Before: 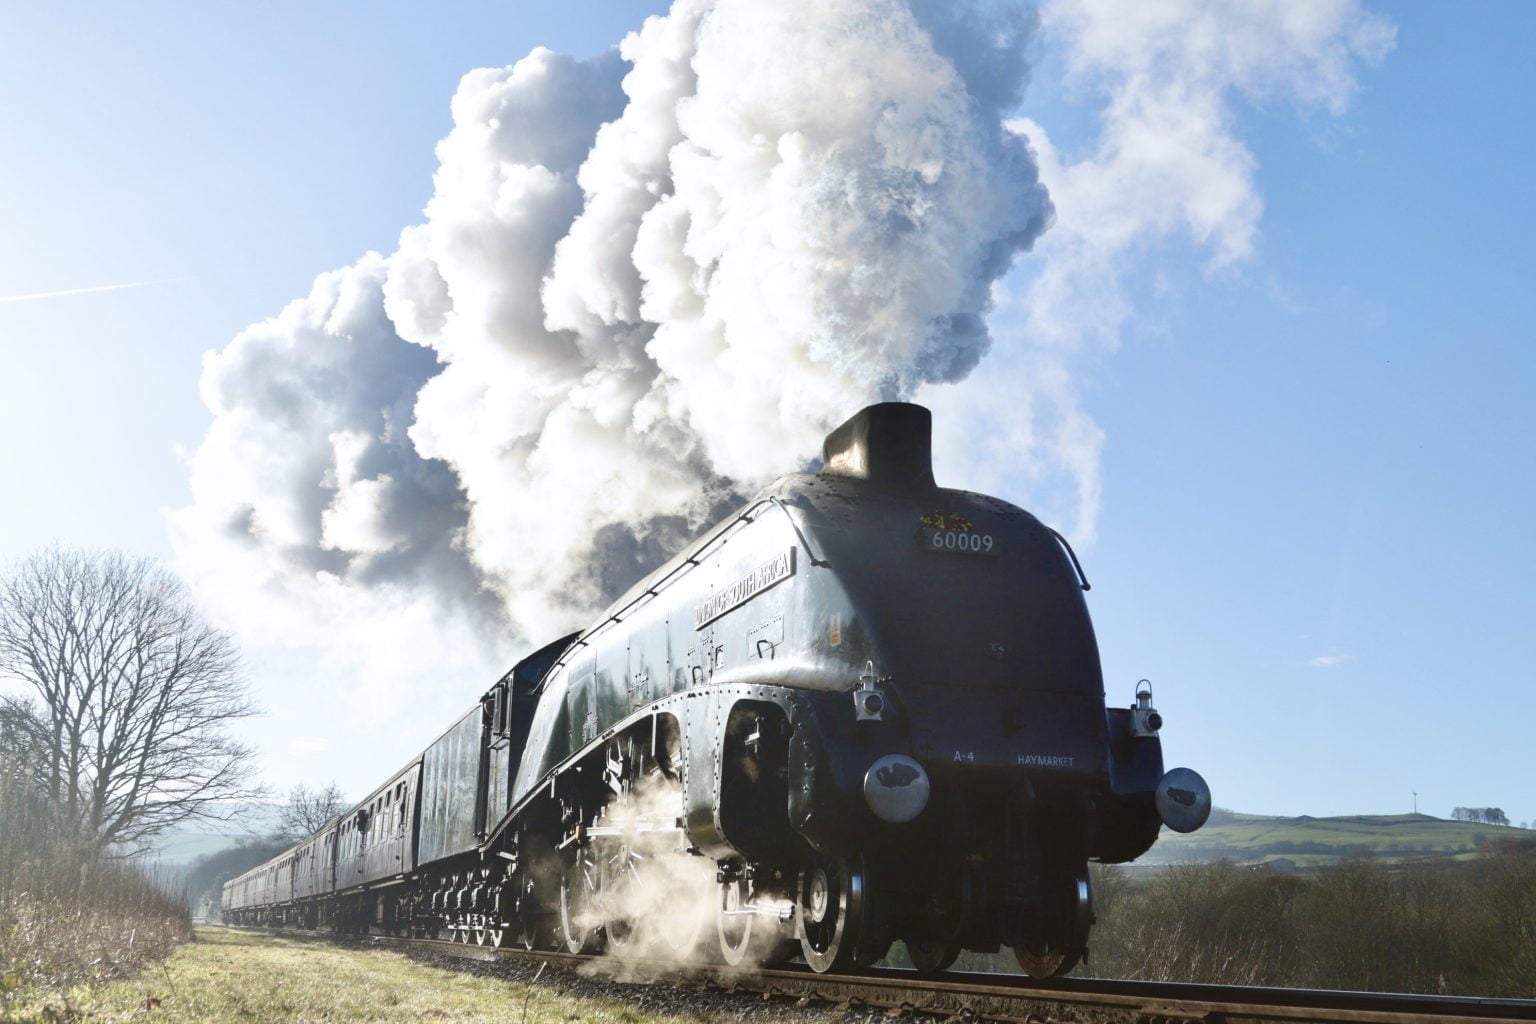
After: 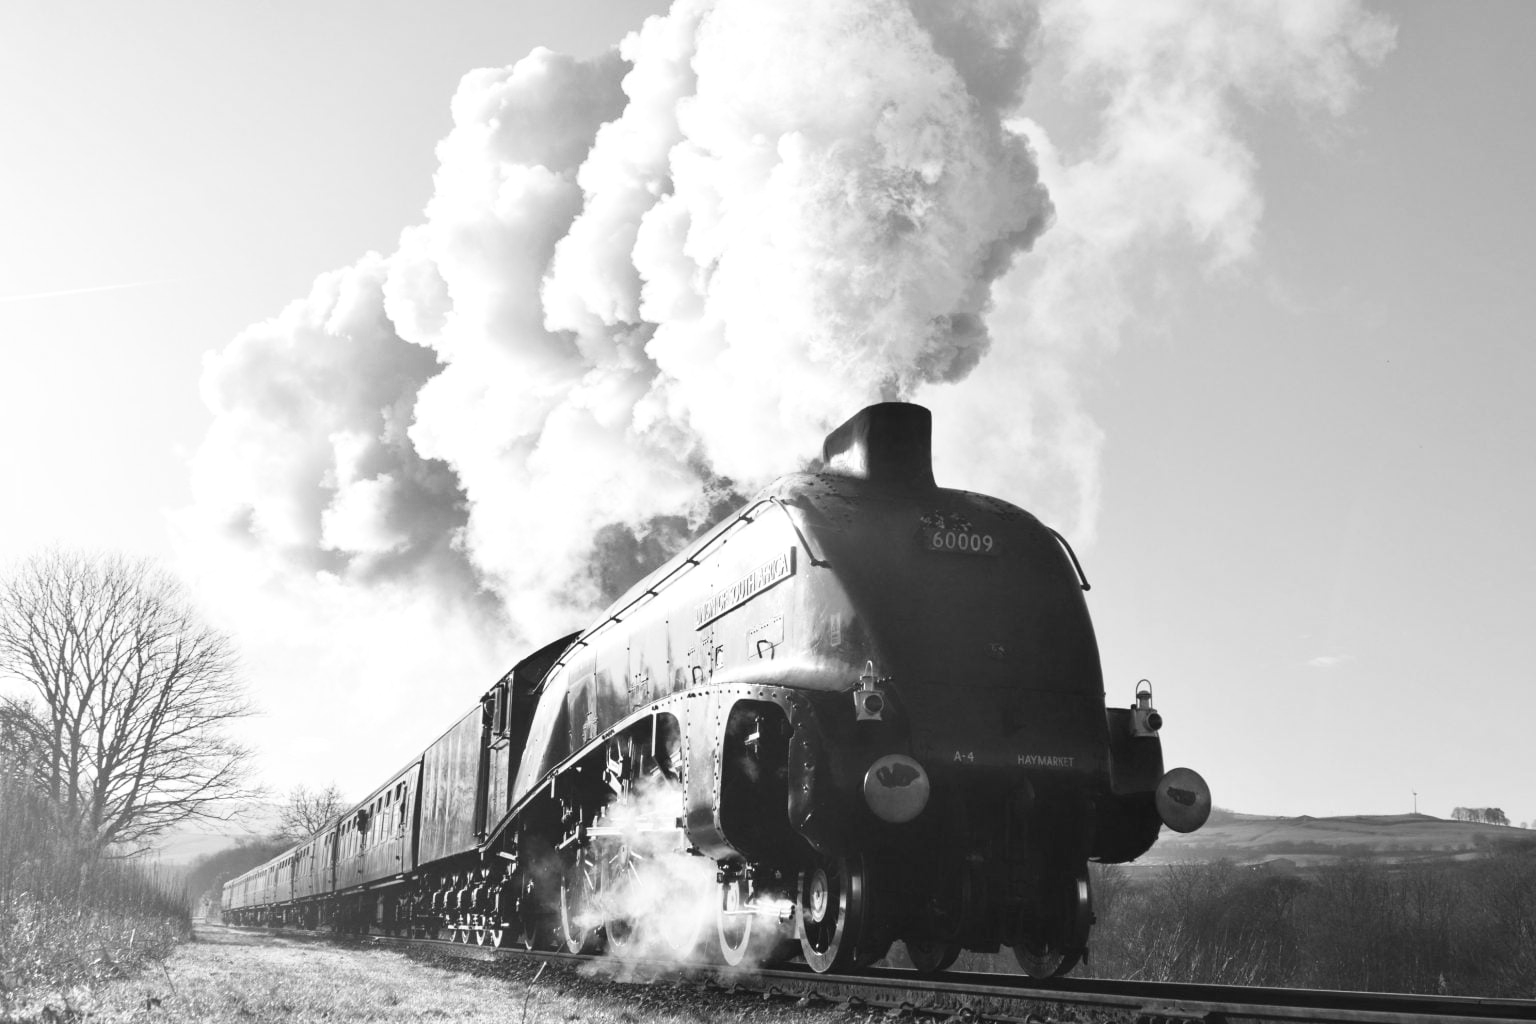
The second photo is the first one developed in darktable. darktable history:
shadows and highlights: shadows 0, highlights 40
white balance: red 1.042, blue 1.17
monochrome: on, module defaults
color contrast: green-magenta contrast 1.2, blue-yellow contrast 1.2
